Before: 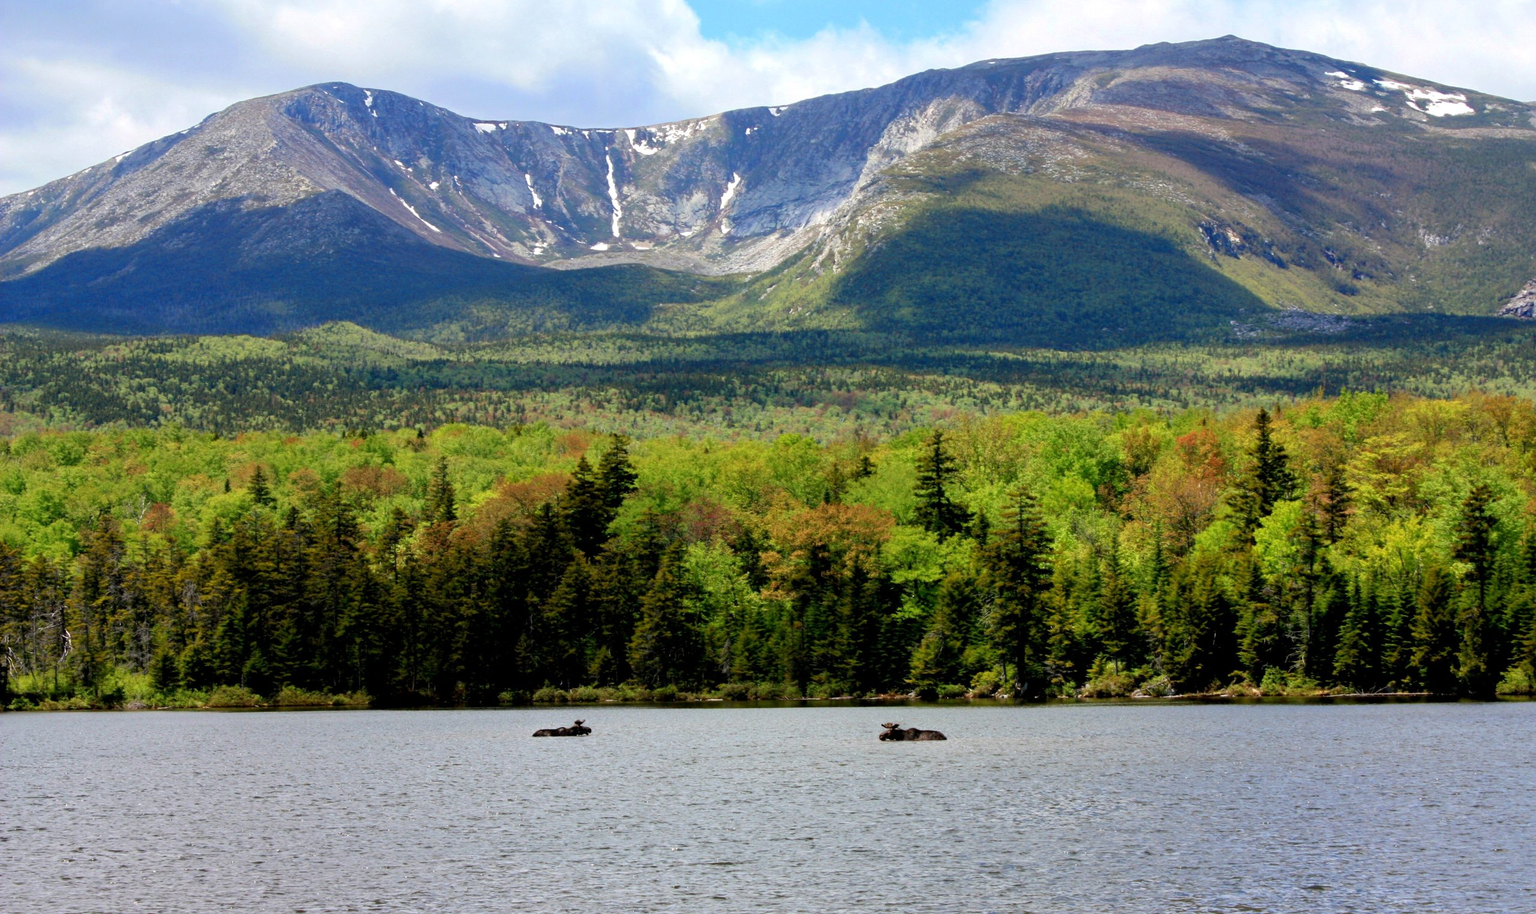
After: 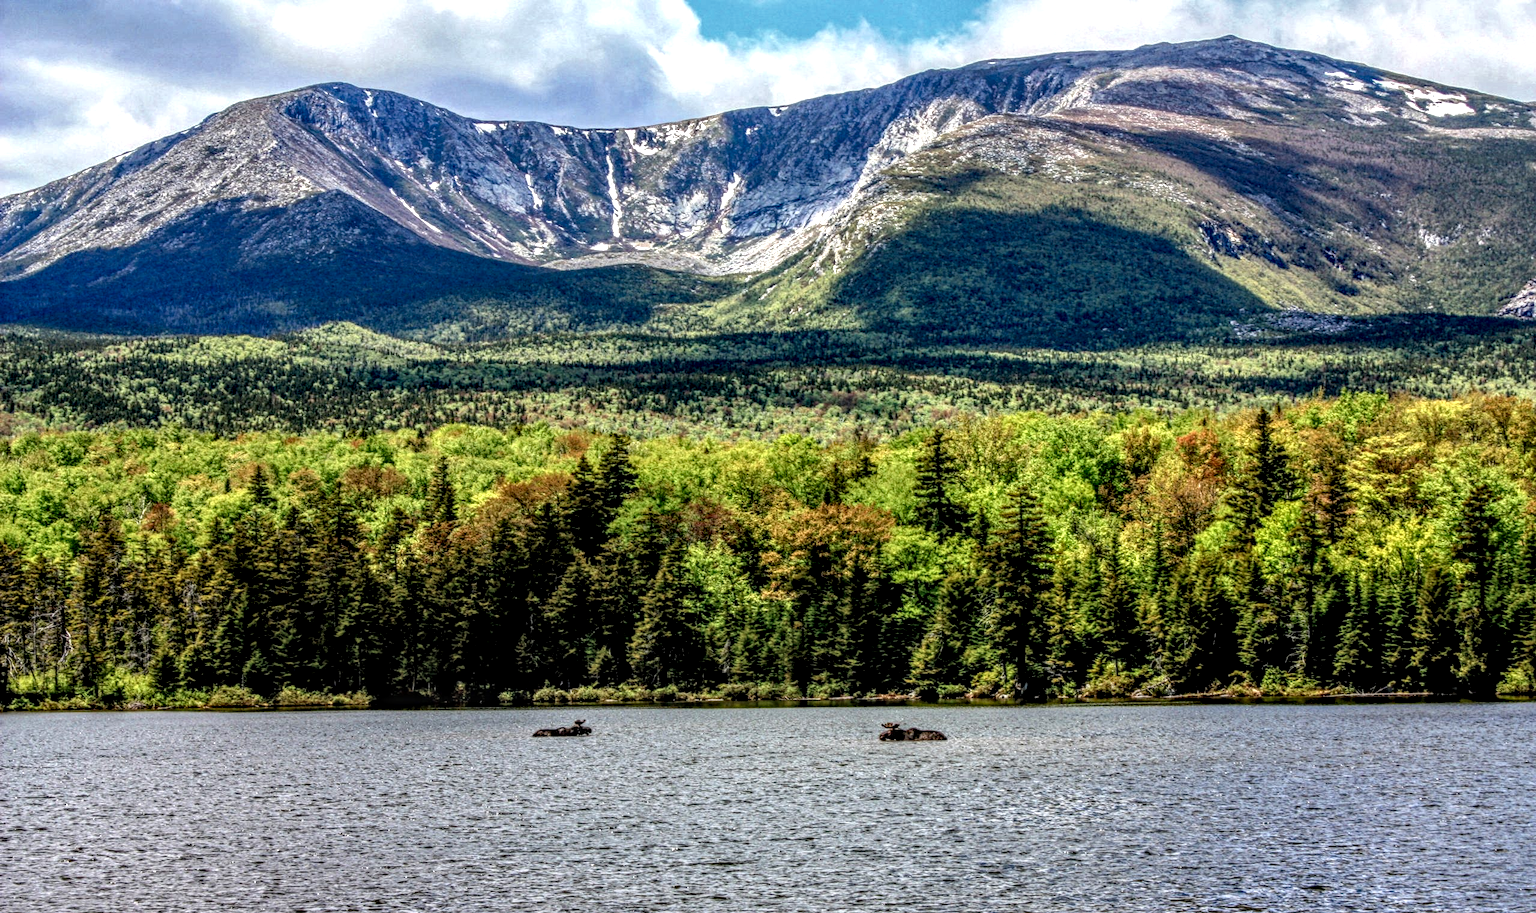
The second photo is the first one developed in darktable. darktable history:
local contrast: highlights 5%, shadows 3%, detail 298%, midtone range 0.303
haze removal: compatibility mode true, adaptive false
